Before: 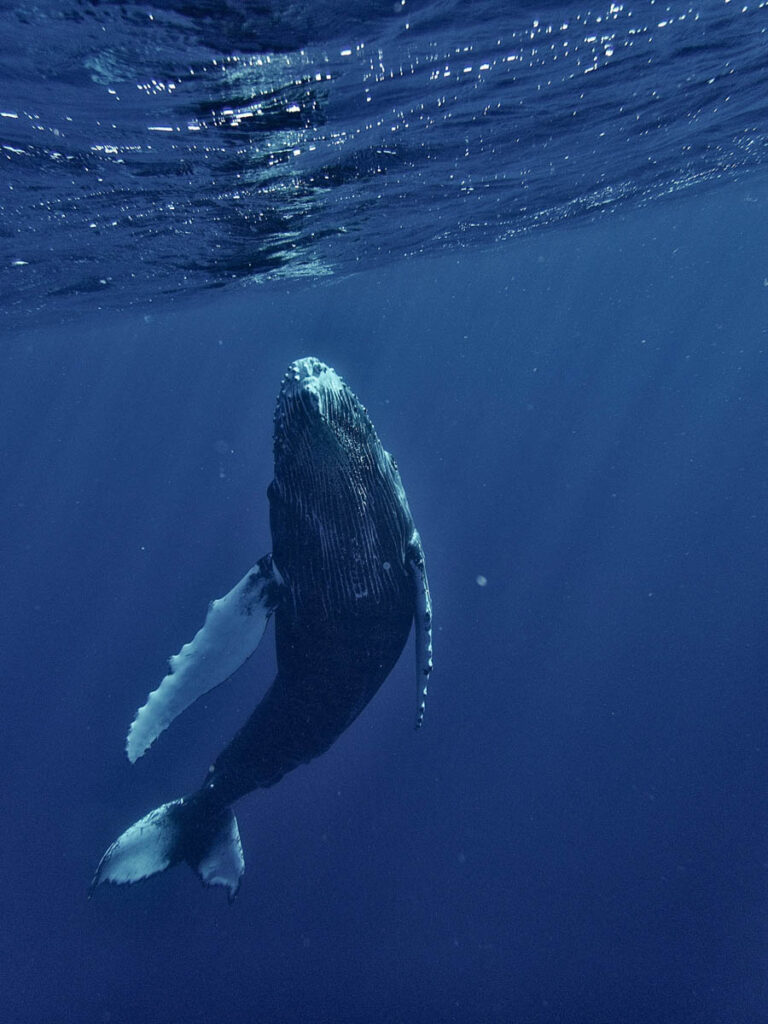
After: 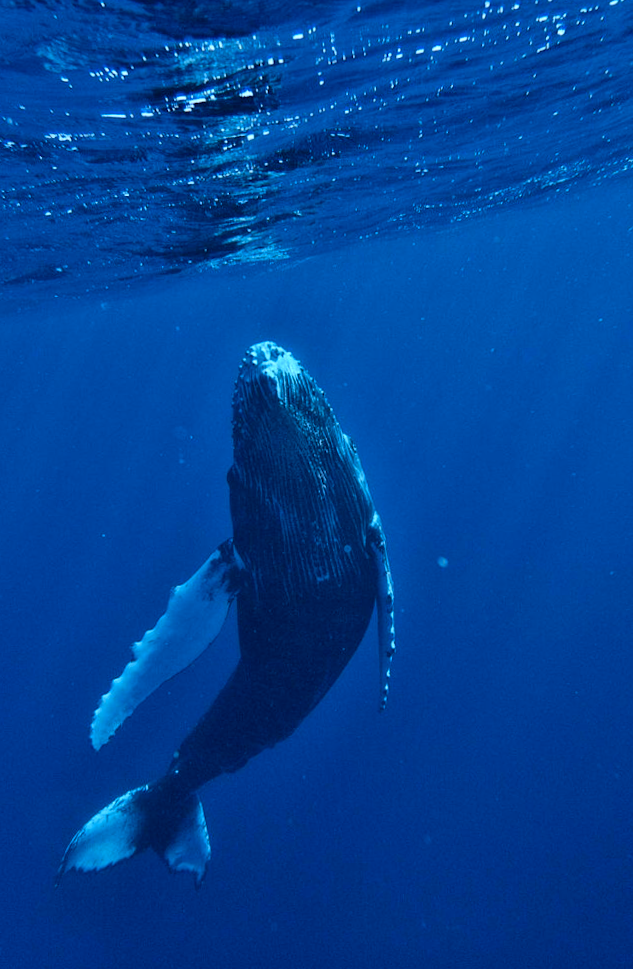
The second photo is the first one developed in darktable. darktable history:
crop and rotate: angle 1°, left 4.281%, top 0.642%, right 11.383%, bottom 2.486%
color correction: highlights a* -12.64, highlights b* -18.1, saturation 0.7
color contrast: green-magenta contrast 1.12, blue-yellow contrast 1.95, unbound 0
white balance: red 0.976, blue 1.04
